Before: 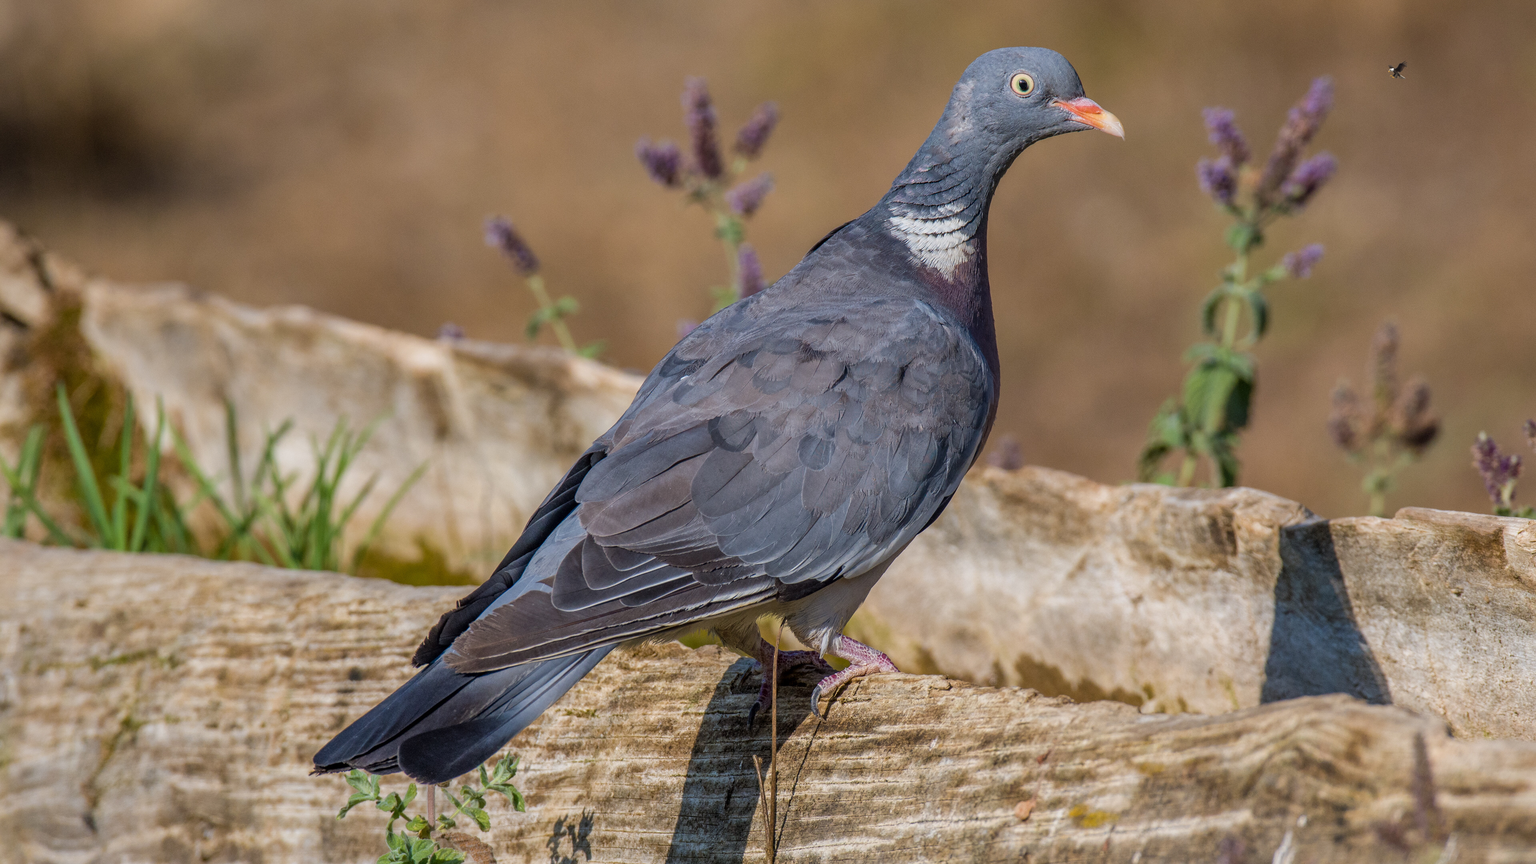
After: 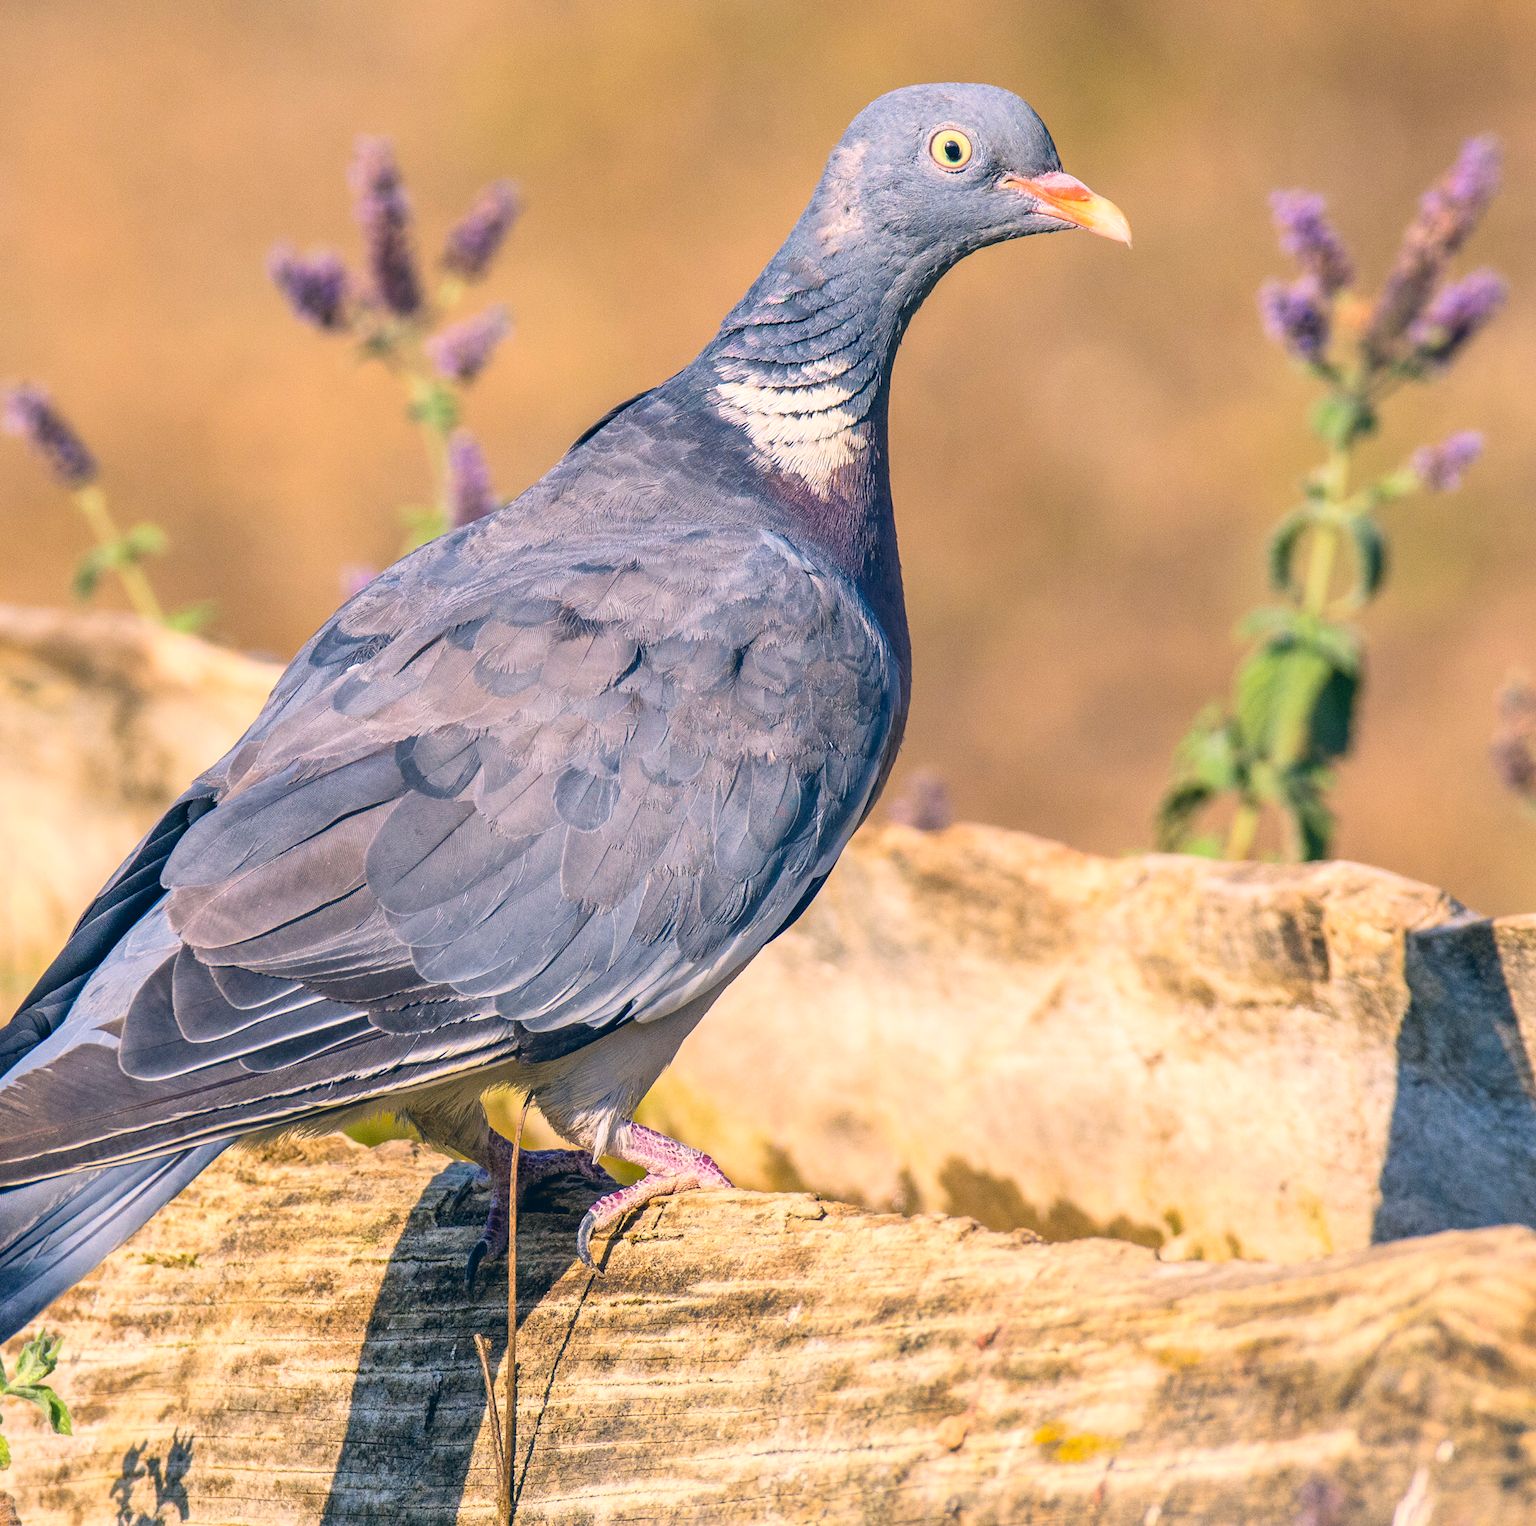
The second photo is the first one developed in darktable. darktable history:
exposure: black level correction -0.002, exposure 0.534 EV, compensate highlight preservation false
contrast brightness saturation: contrast 0.199, brightness 0.164, saturation 0.23
color correction: highlights a* 10.37, highlights b* 14.43, shadows a* -9.59, shadows b* -14.93
crop: left 31.539%, top 0.02%, right 11.862%
